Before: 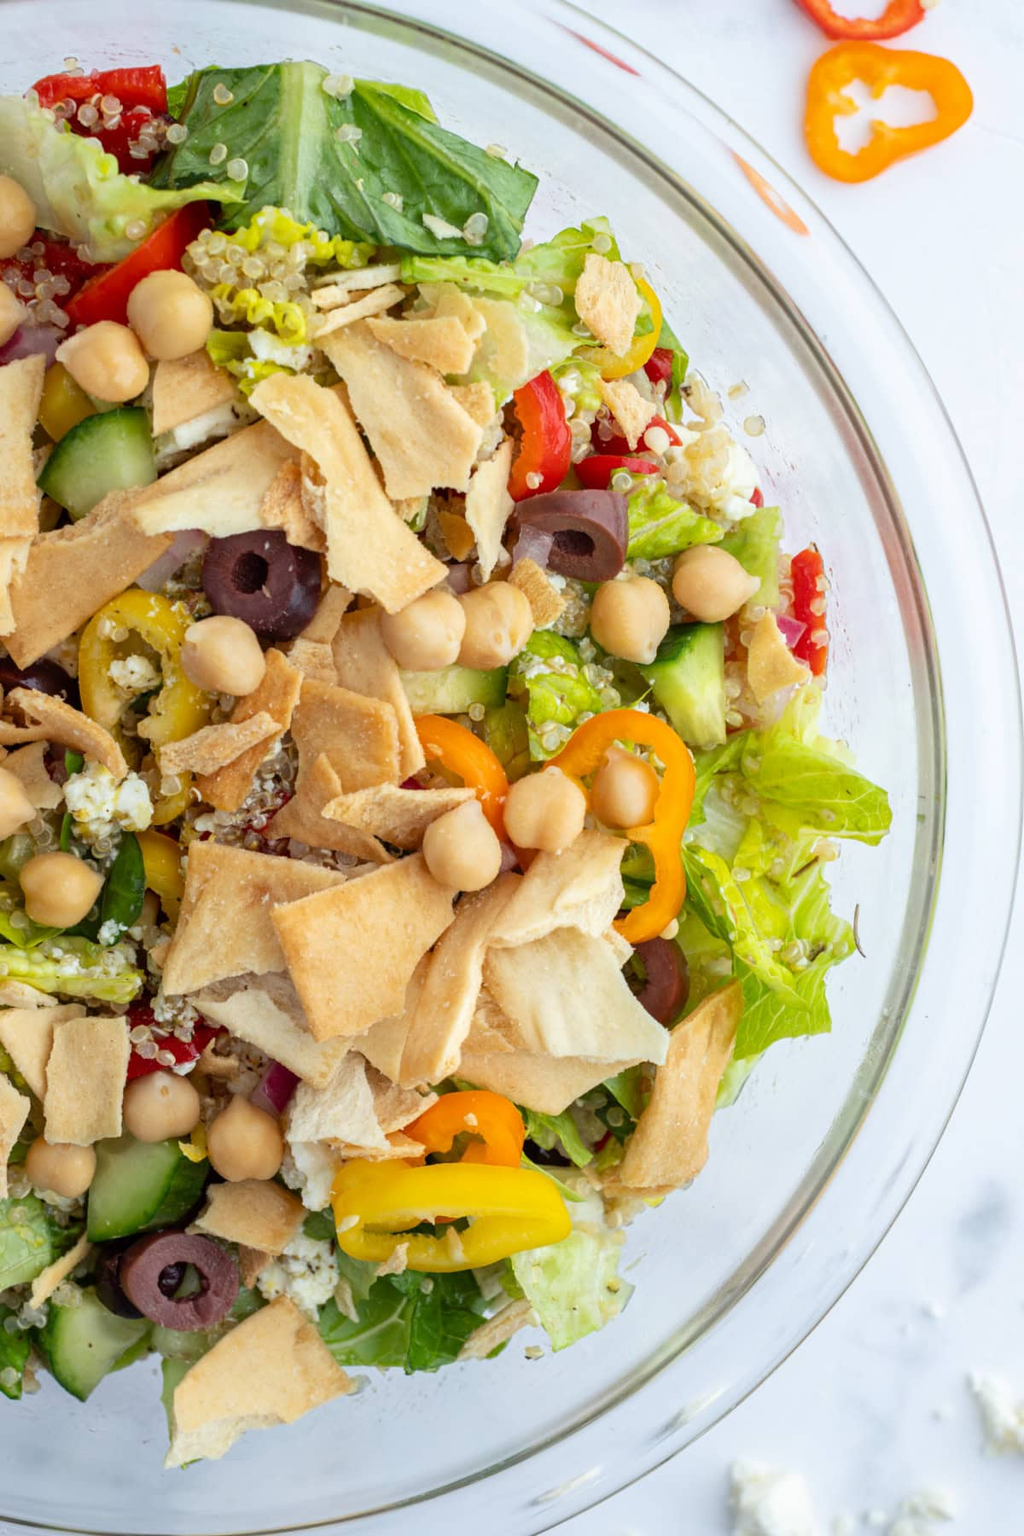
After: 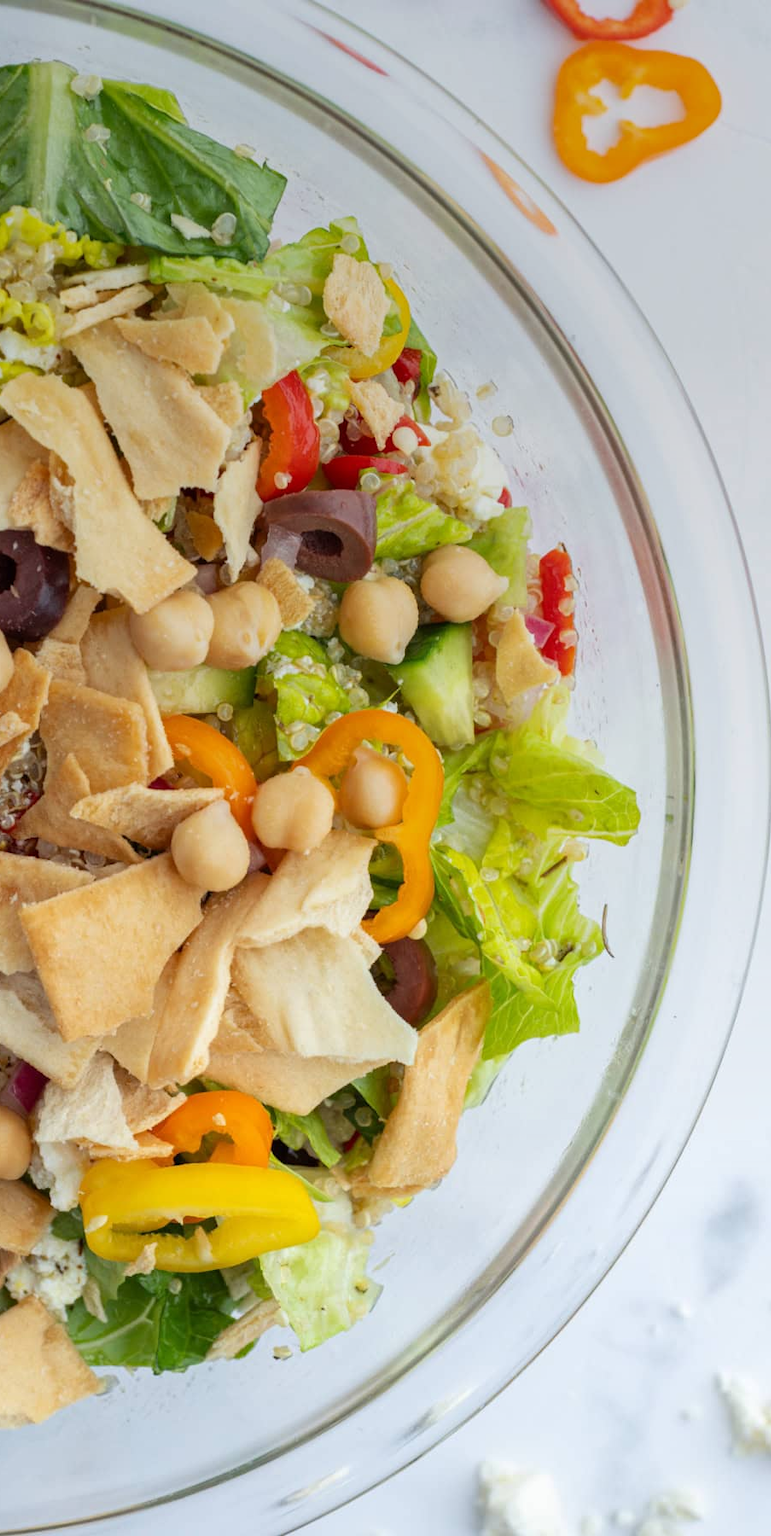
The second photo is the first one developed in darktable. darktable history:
graduated density: on, module defaults
crop and rotate: left 24.6%
